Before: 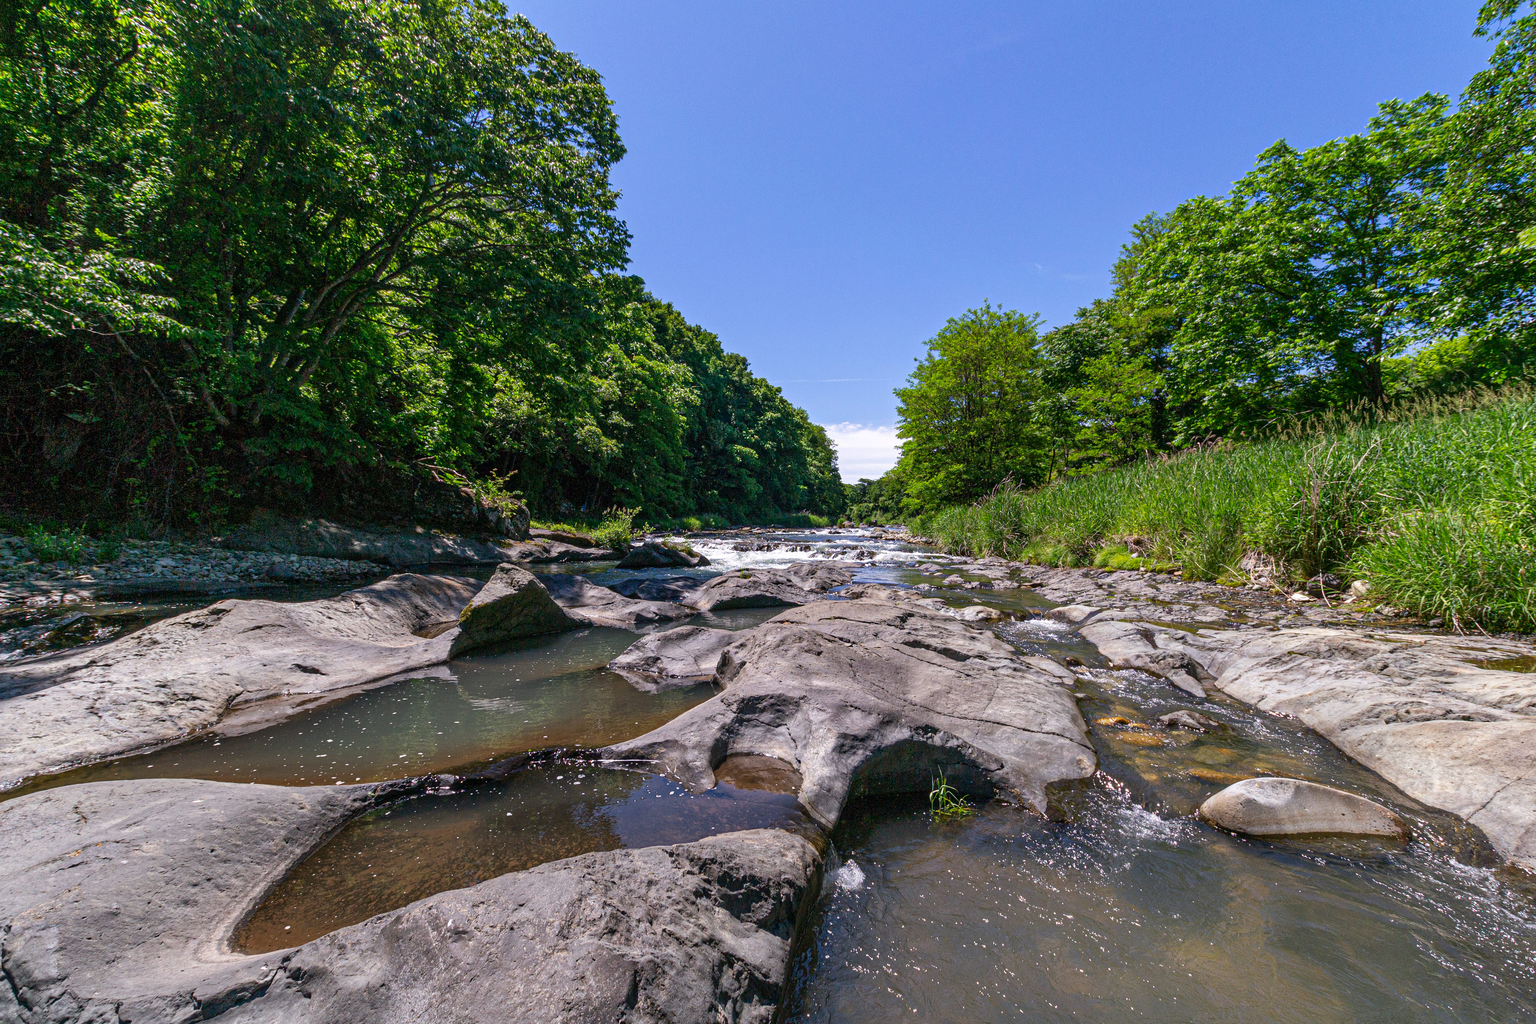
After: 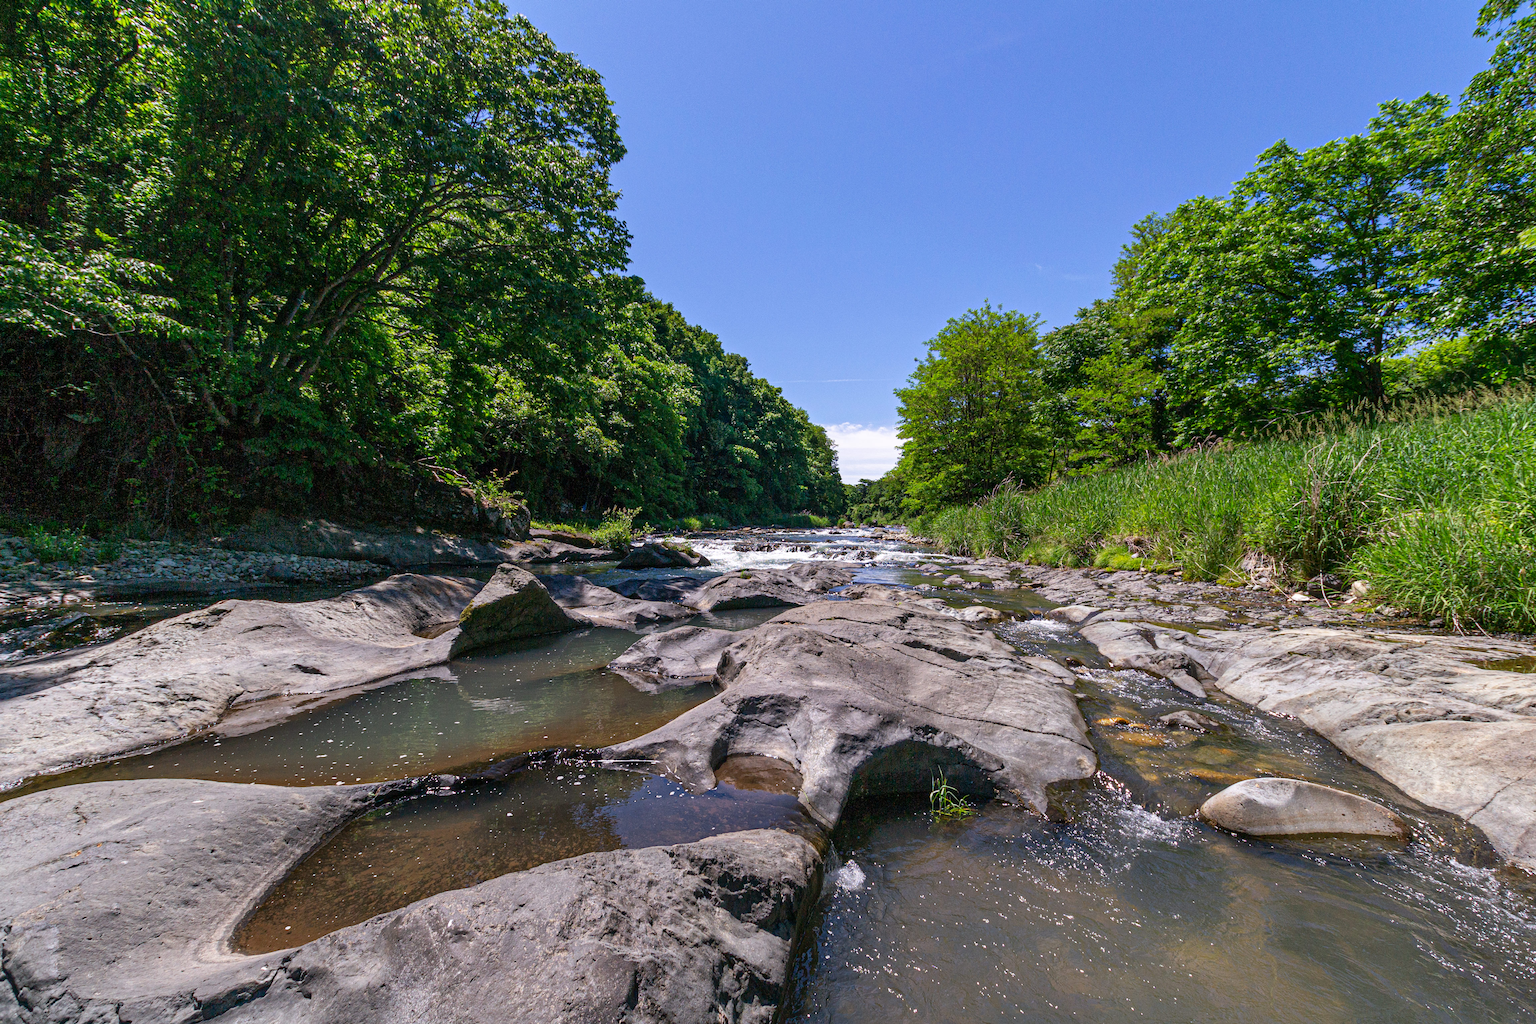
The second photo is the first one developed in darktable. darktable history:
color correction: highlights b* 0.022
